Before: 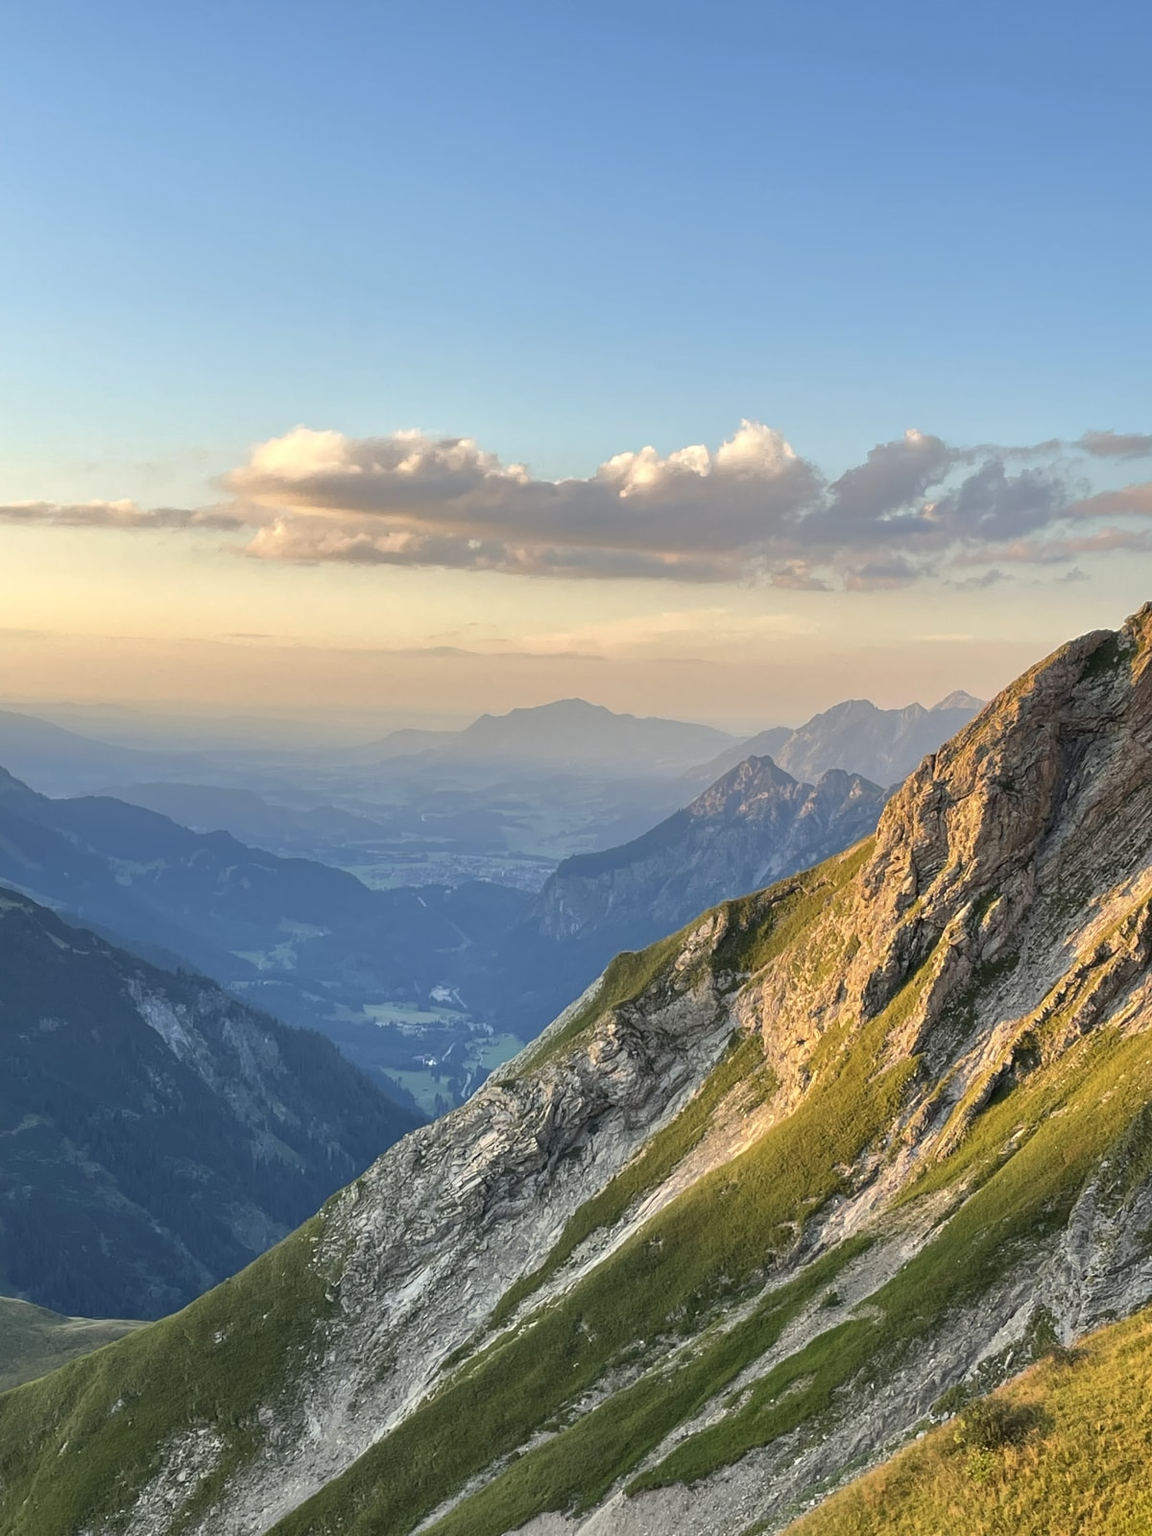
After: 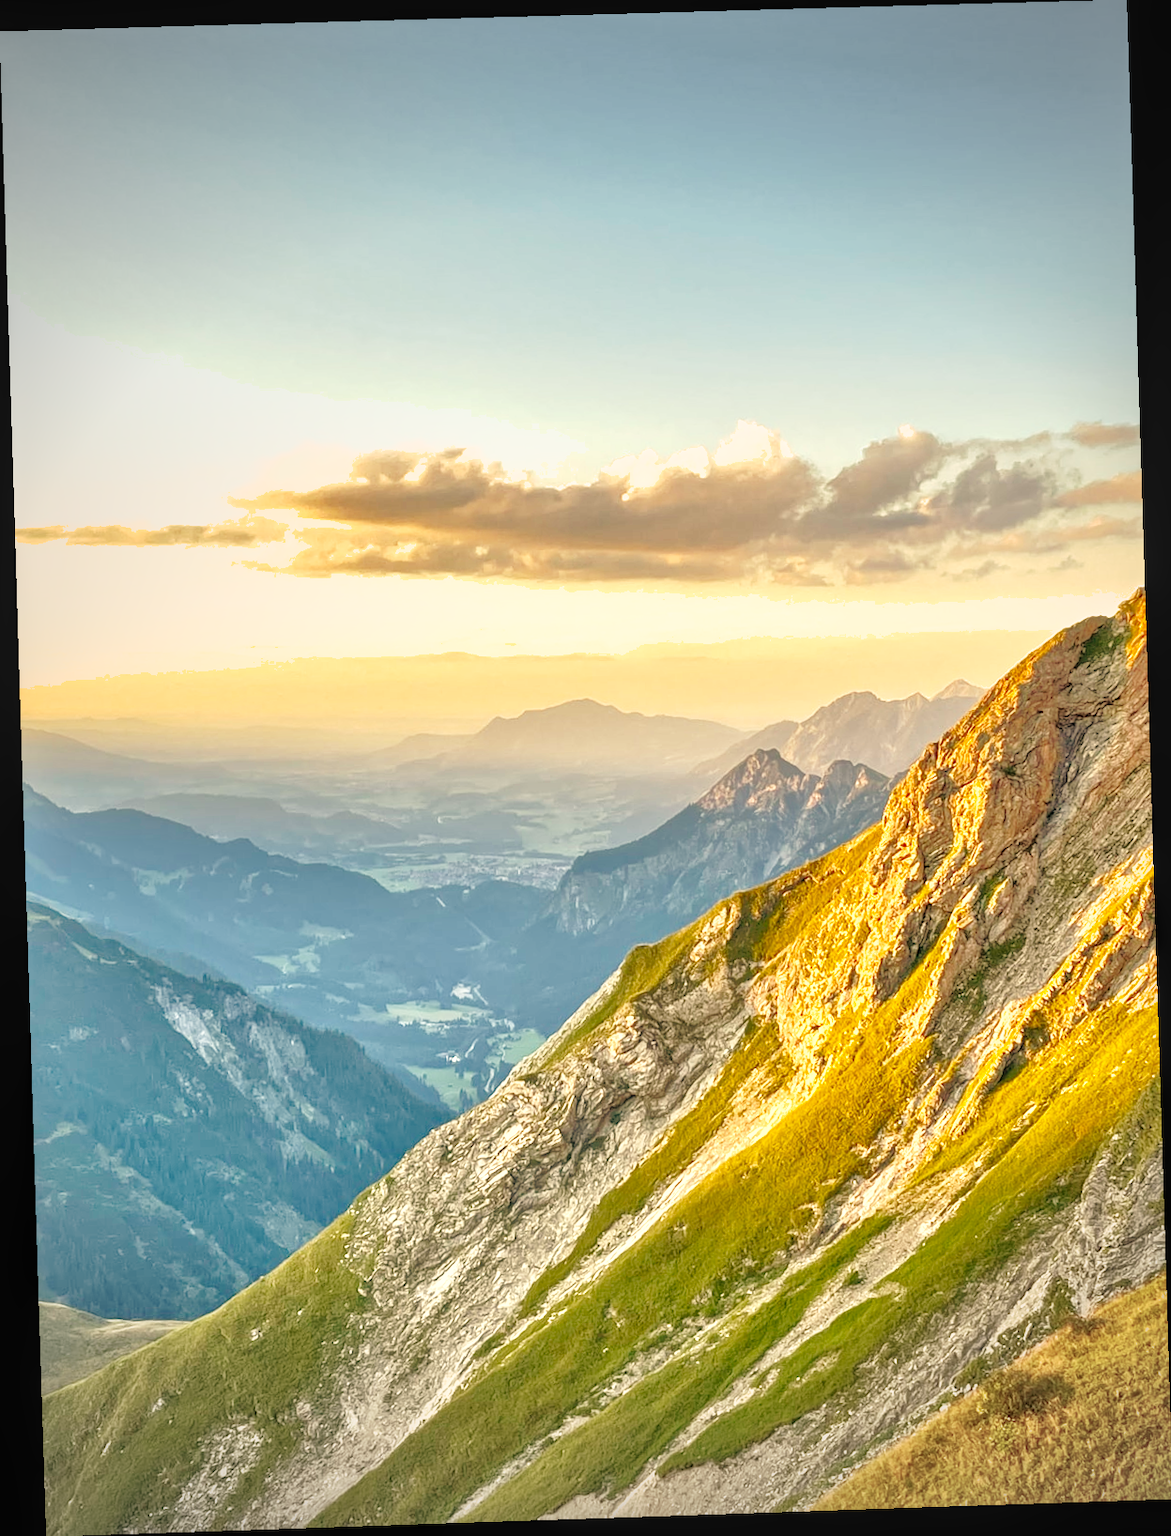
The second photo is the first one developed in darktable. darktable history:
rotate and perspective: rotation -1.77°, lens shift (horizontal) 0.004, automatic cropping off
vignetting: width/height ratio 1.094
white balance: red 1.138, green 0.996, blue 0.812
tone equalizer: -7 EV 0.15 EV, -6 EV 0.6 EV, -5 EV 1.15 EV, -4 EV 1.33 EV, -3 EV 1.15 EV, -2 EV 0.6 EV, -1 EV 0.15 EV, mask exposure compensation -0.5 EV
local contrast: on, module defaults
exposure: exposure 0.7 EV, compensate highlight preservation false
base curve: curves: ch0 [(0, 0) (0.032, 0.025) (0.121, 0.166) (0.206, 0.329) (0.605, 0.79) (1, 1)], preserve colors none
shadows and highlights: on, module defaults
